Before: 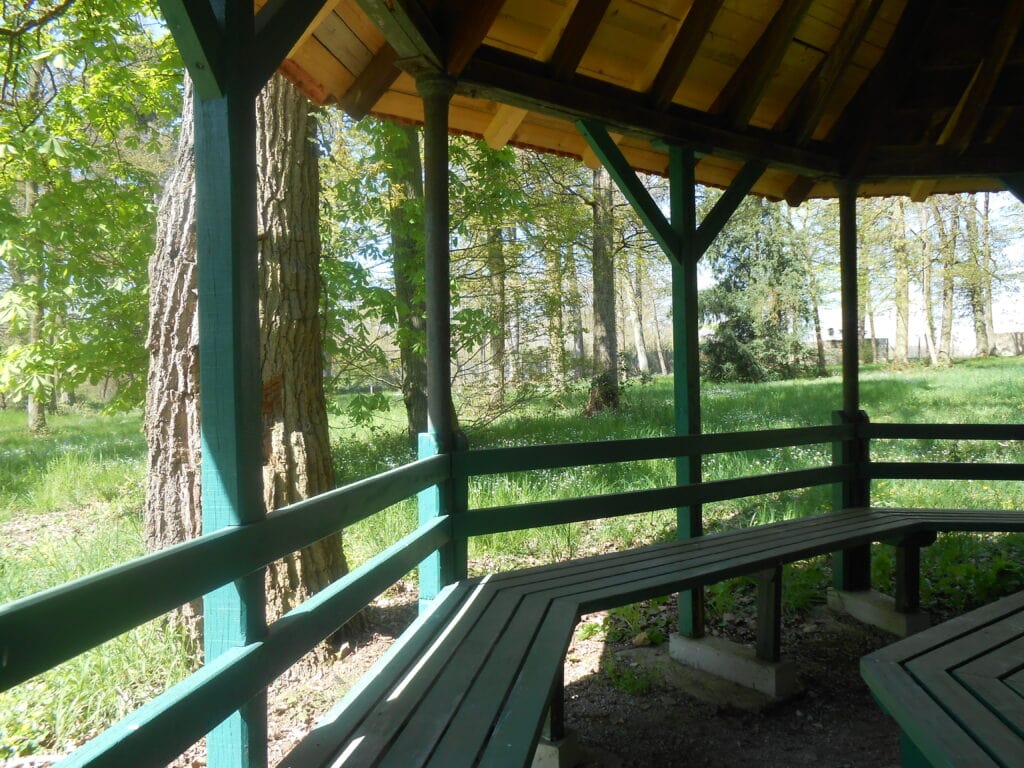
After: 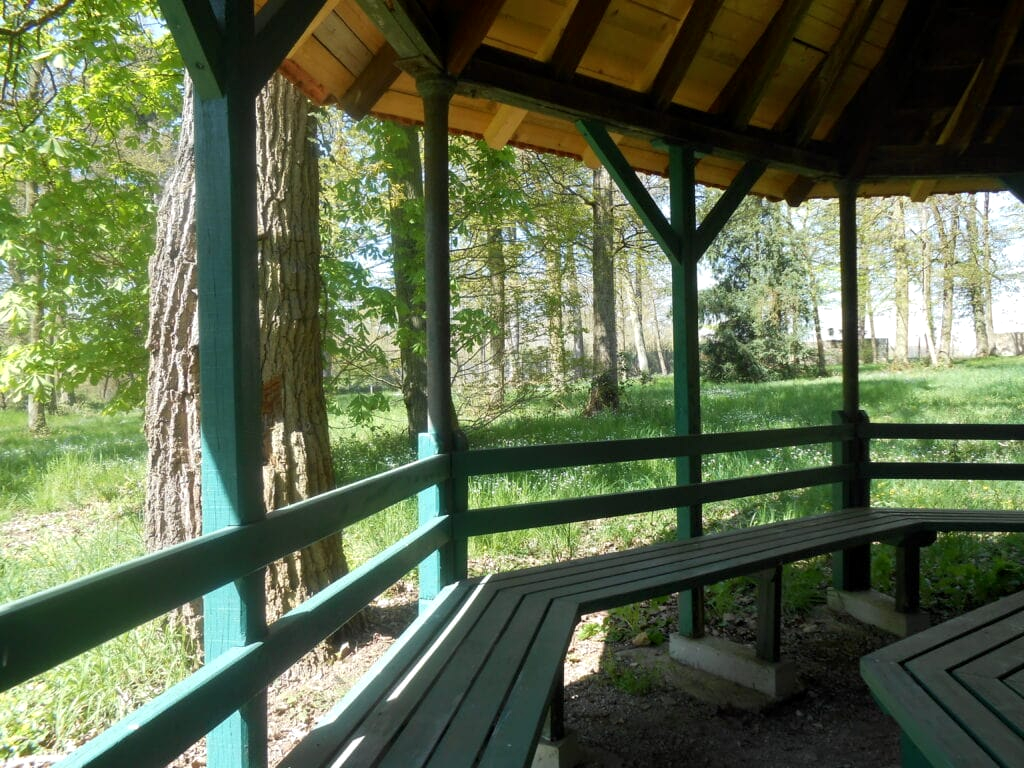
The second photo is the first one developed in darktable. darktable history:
local contrast: highlights 104%, shadows 99%, detail 120%, midtone range 0.2
